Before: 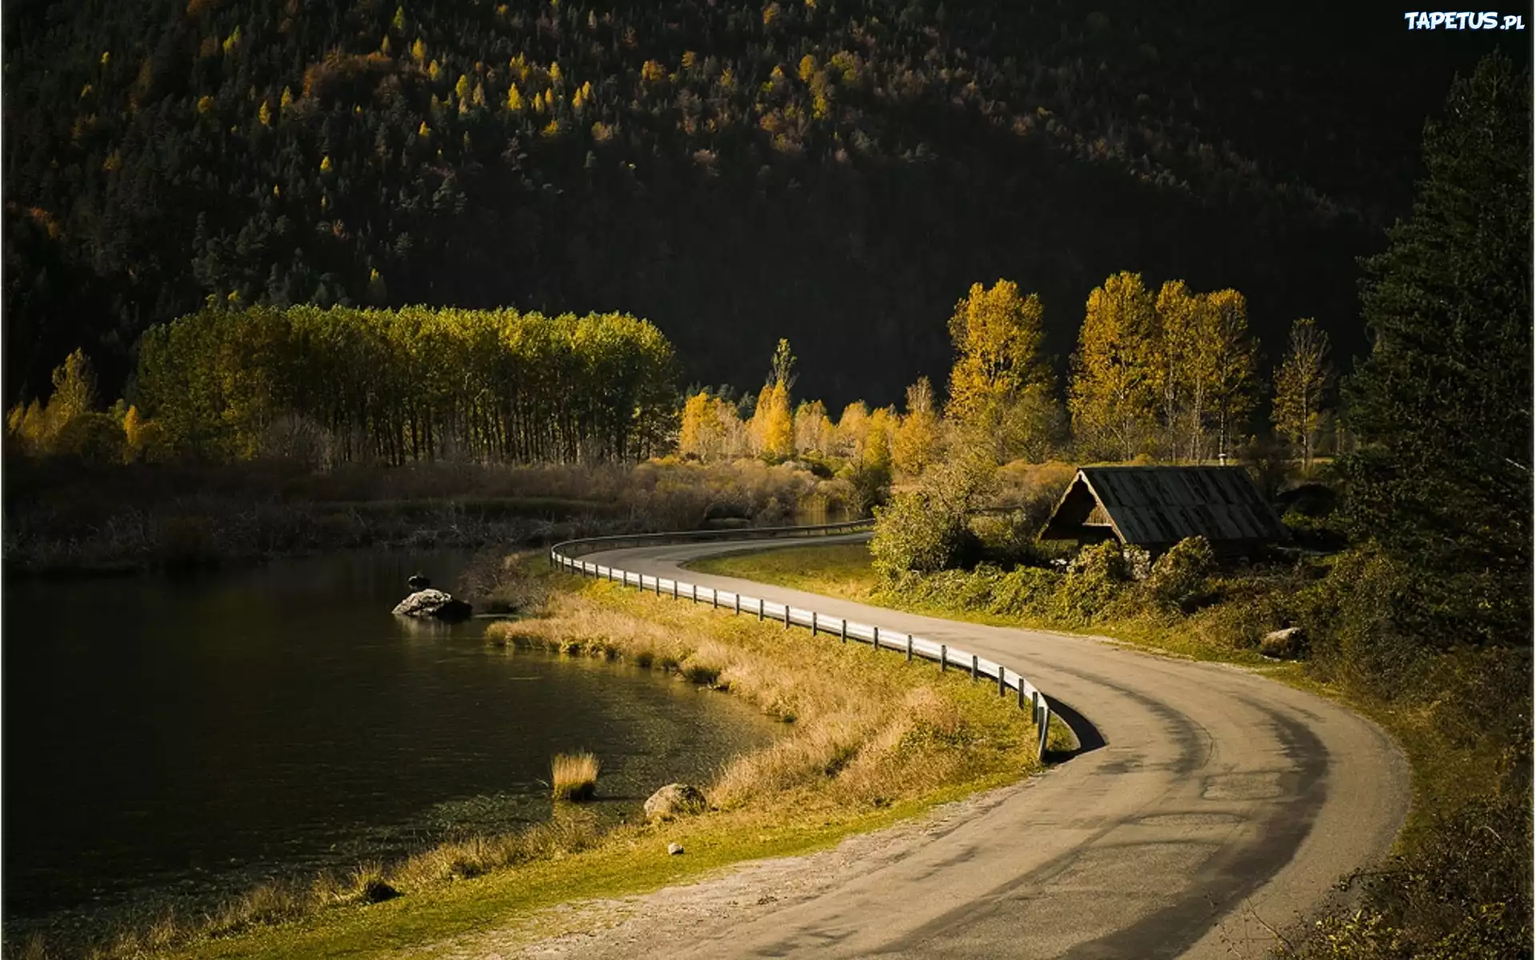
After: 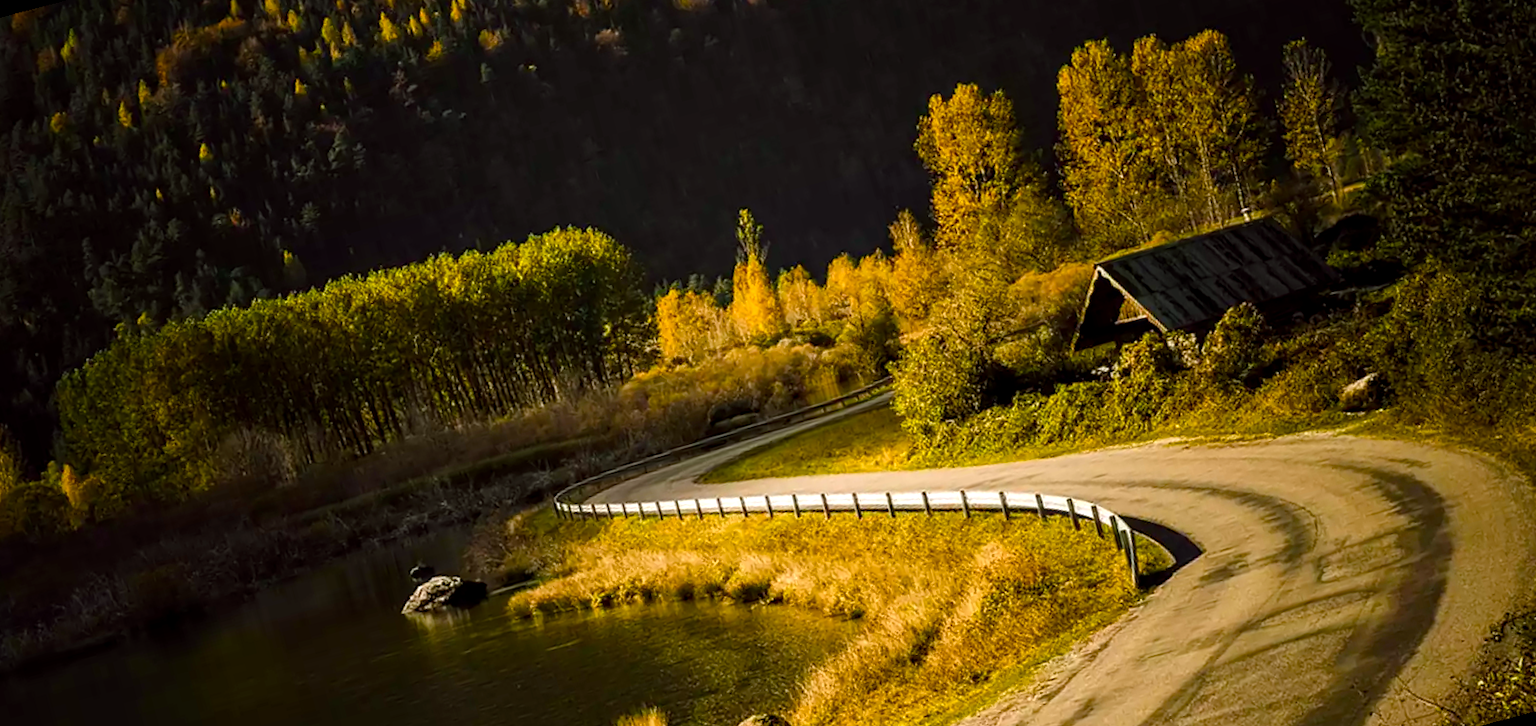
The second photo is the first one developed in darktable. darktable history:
local contrast: on, module defaults
rotate and perspective: rotation -14.8°, crop left 0.1, crop right 0.903, crop top 0.25, crop bottom 0.748
color balance: lift [1, 1.001, 0.999, 1.001], gamma [1, 1.004, 1.007, 0.993], gain [1, 0.991, 0.987, 1.013], contrast 10%, output saturation 120%
color balance rgb: perceptual saturation grading › global saturation 20%, perceptual saturation grading › highlights -25%, perceptual saturation grading › shadows 25%
